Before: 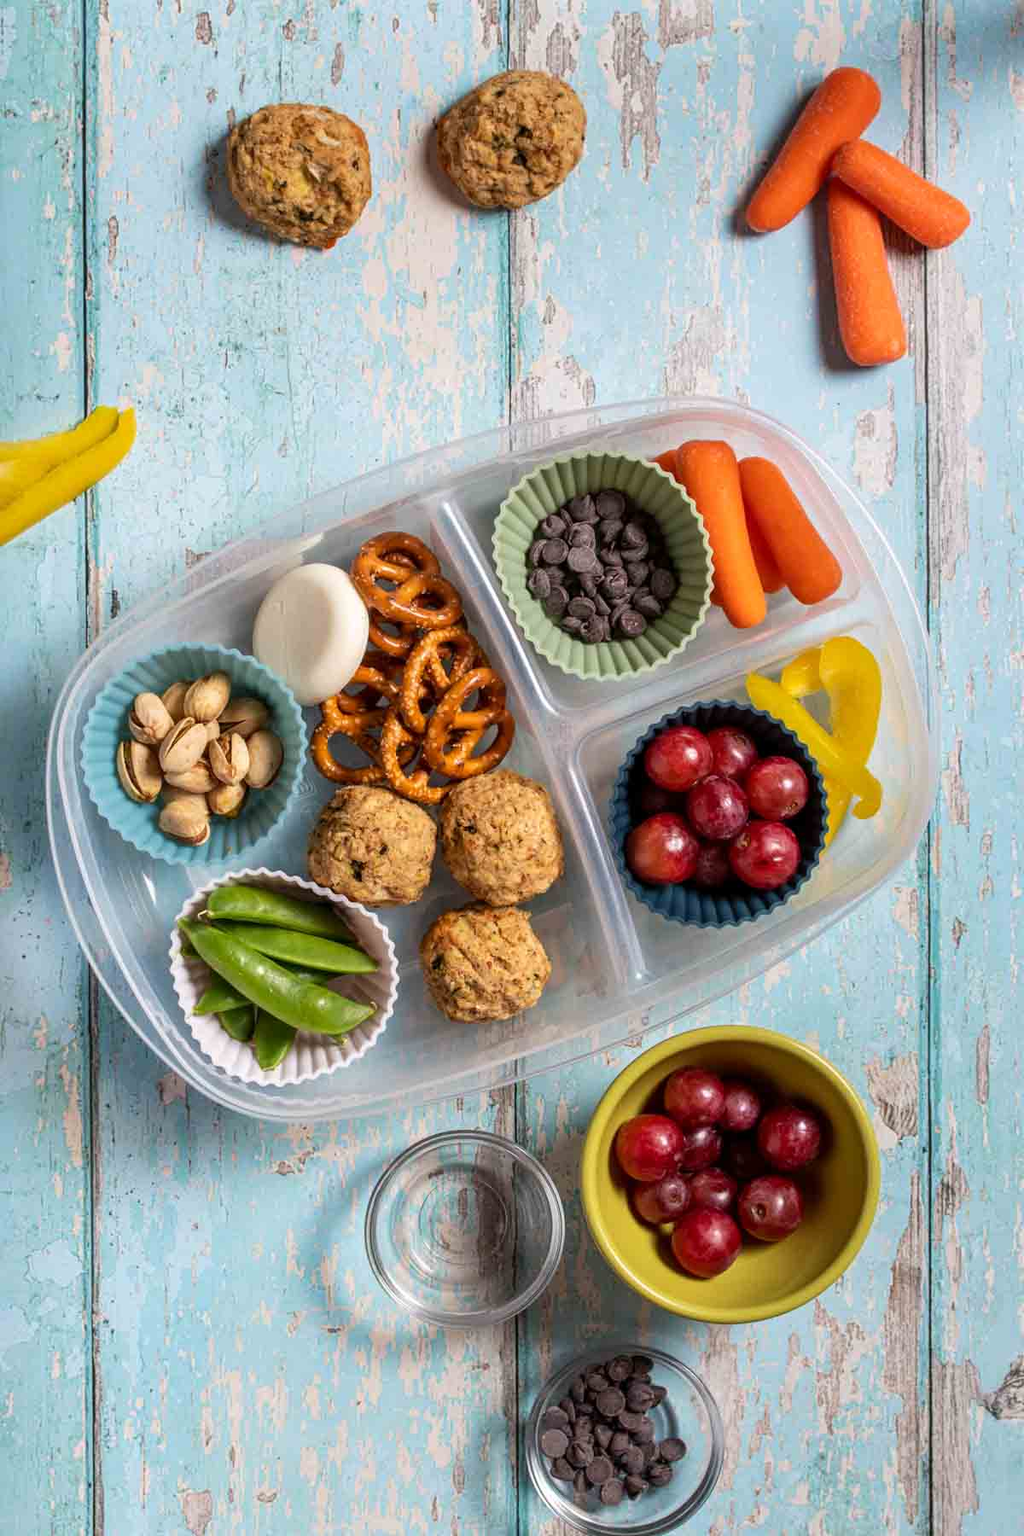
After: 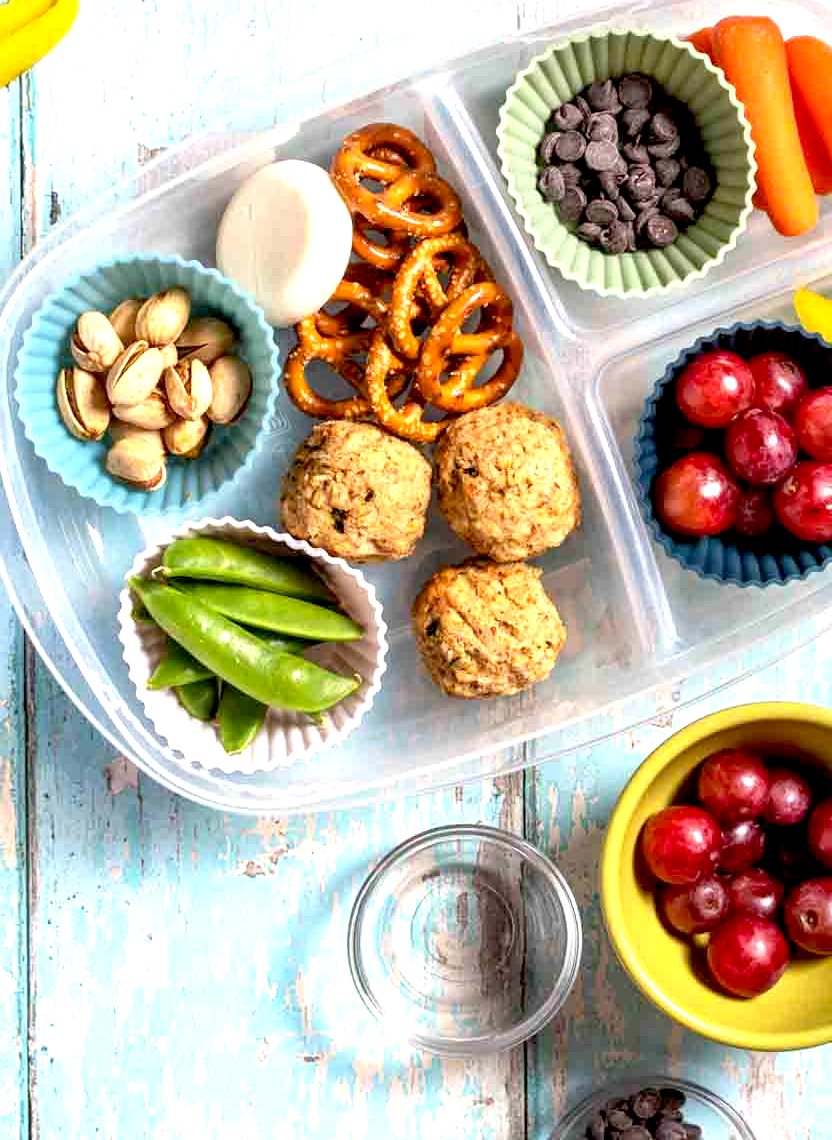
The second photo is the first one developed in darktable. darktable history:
crop: left 6.722%, top 27.792%, right 23.894%, bottom 8.85%
exposure: black level correction 0.008, exposure 0.973 EV, compensate exposure bias true, compensate highlight preservation false
